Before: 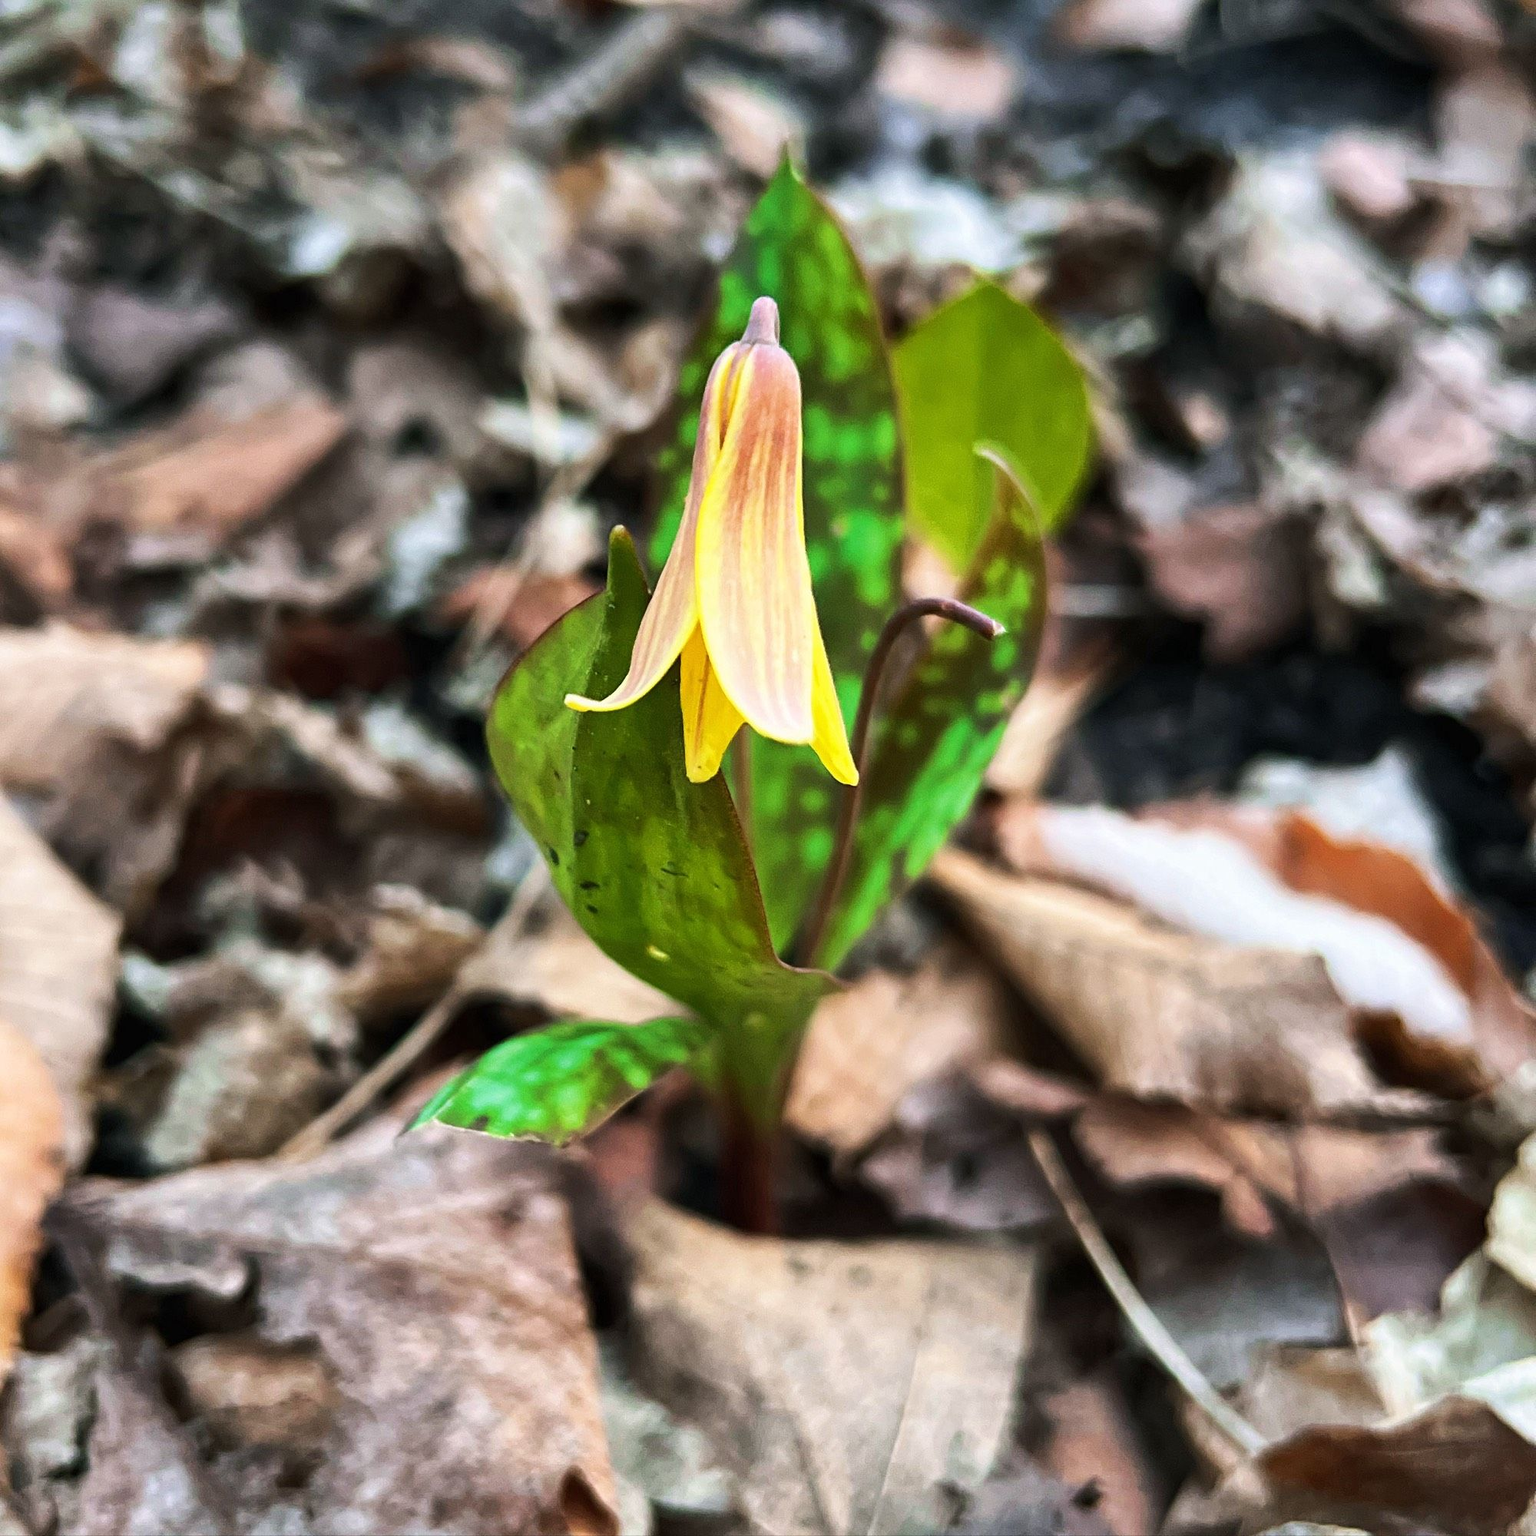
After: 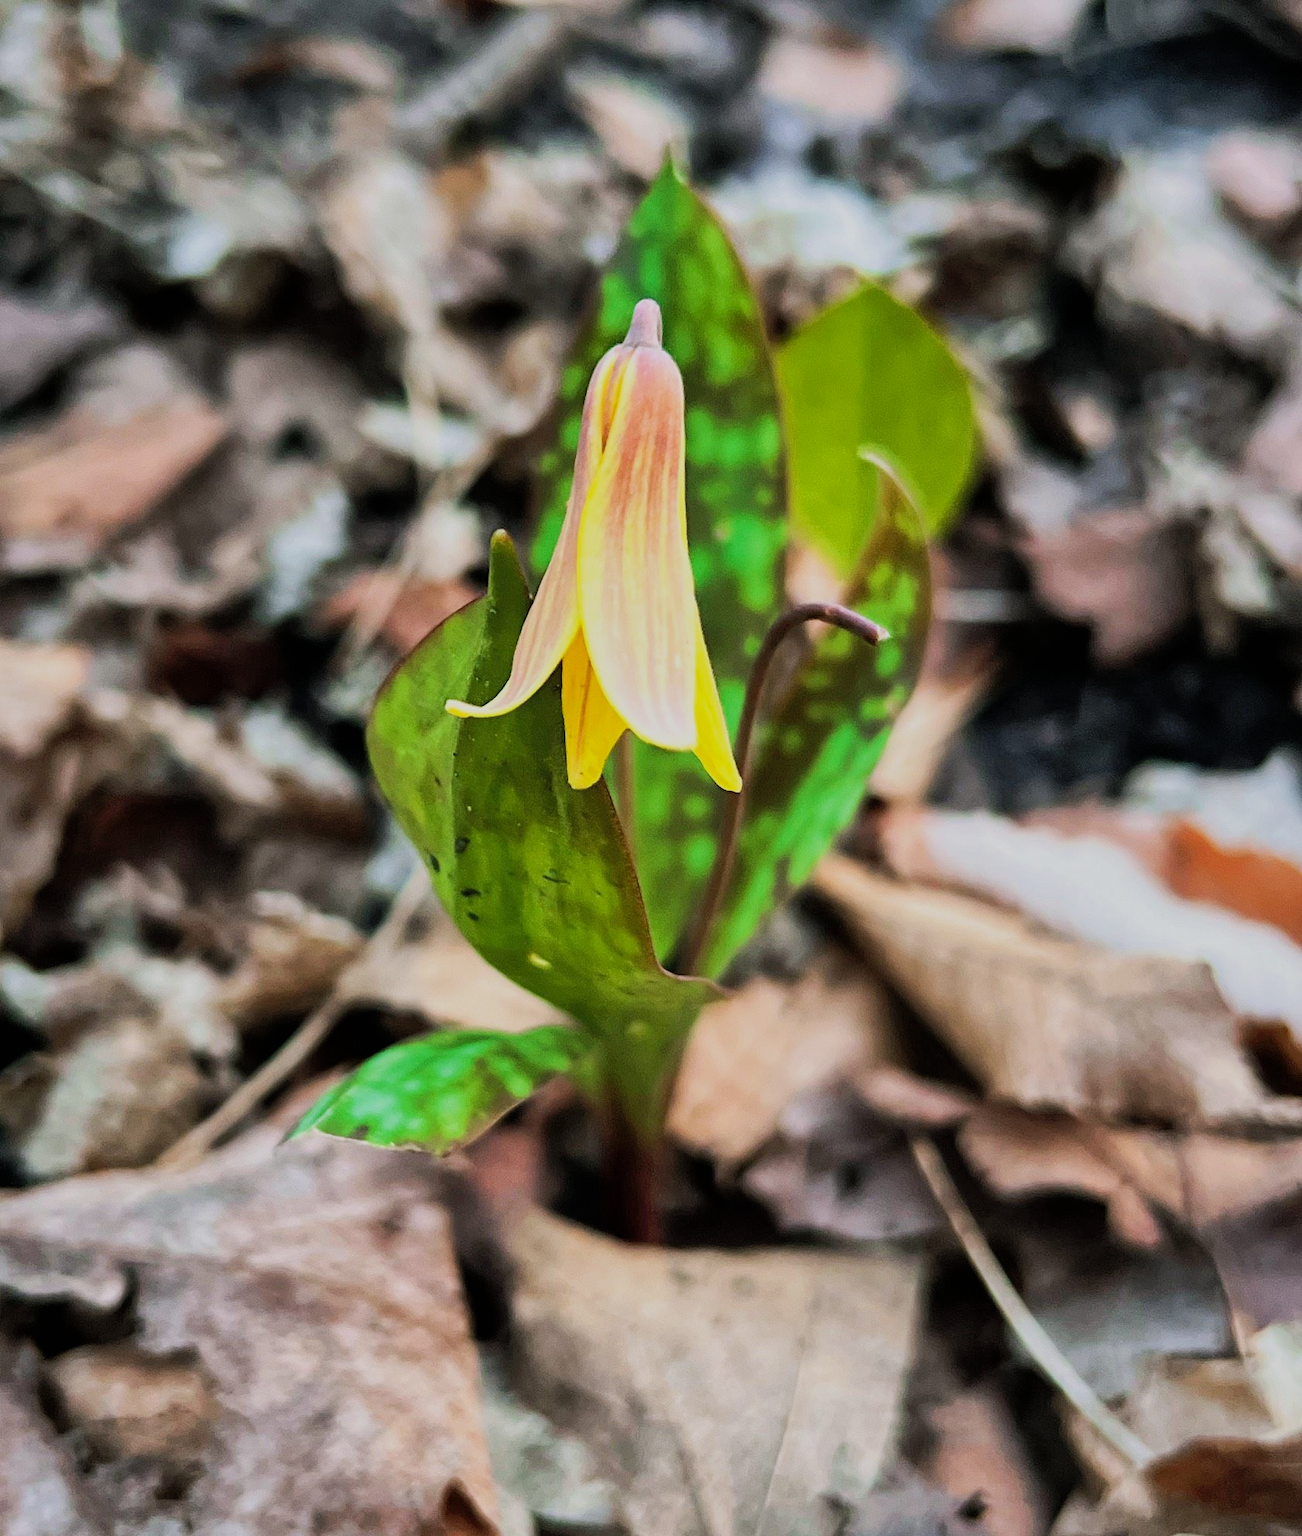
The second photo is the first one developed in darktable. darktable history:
crop: left 8.026%, right 7.374%
filmic rgb: black relative exposure -7.65 EV, white relative exposure 4.56 EV, hardness 3.61
tone curve: curves: ch0 [(0, 0) (0.003, 0.003) (0.011, 0.012) (0.025, 0.026) (0.044, 0.047) (0.069, 0.073) (0.1, 0.105) (0.136, 0.143) (0.177, 0.187) (0.224, 0.237) (0.277, 0.293) (0.335, 0.354) (0.399, 0.422) (0.468, 0.495) (0.543, 0.574) (0.623, 0.659) (0.709, 0.749) (0.801, 0.846) (0.898, 0.932) (1, 1)], preserve colors none
shadows and highlights: on, module defaults
